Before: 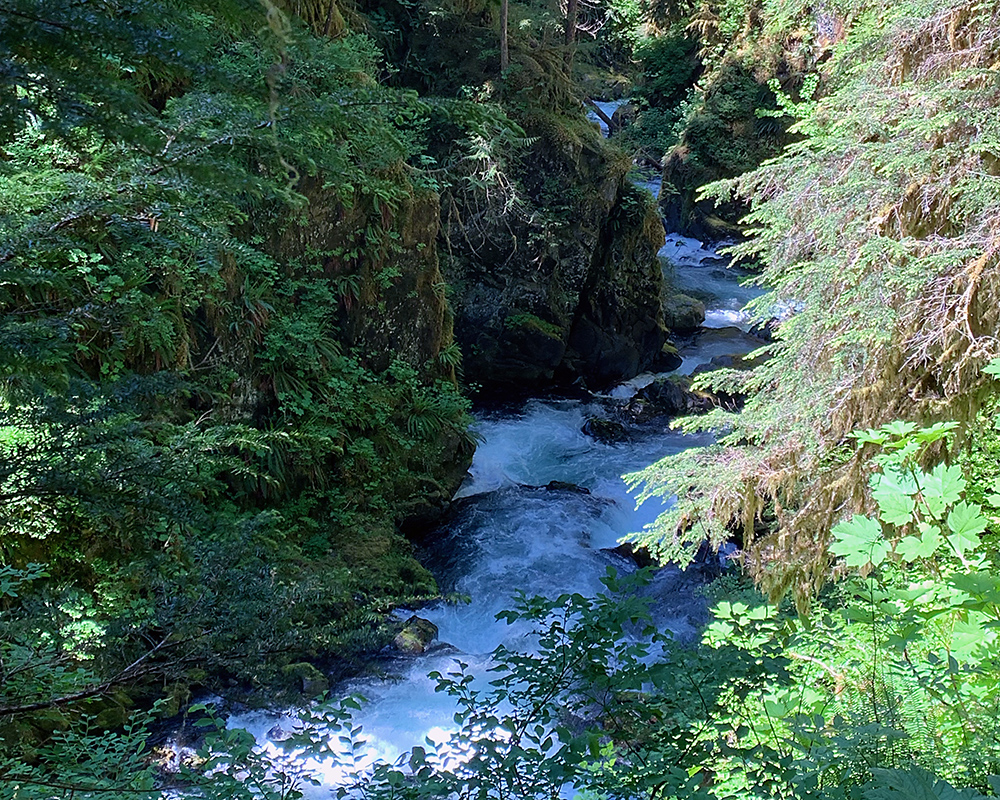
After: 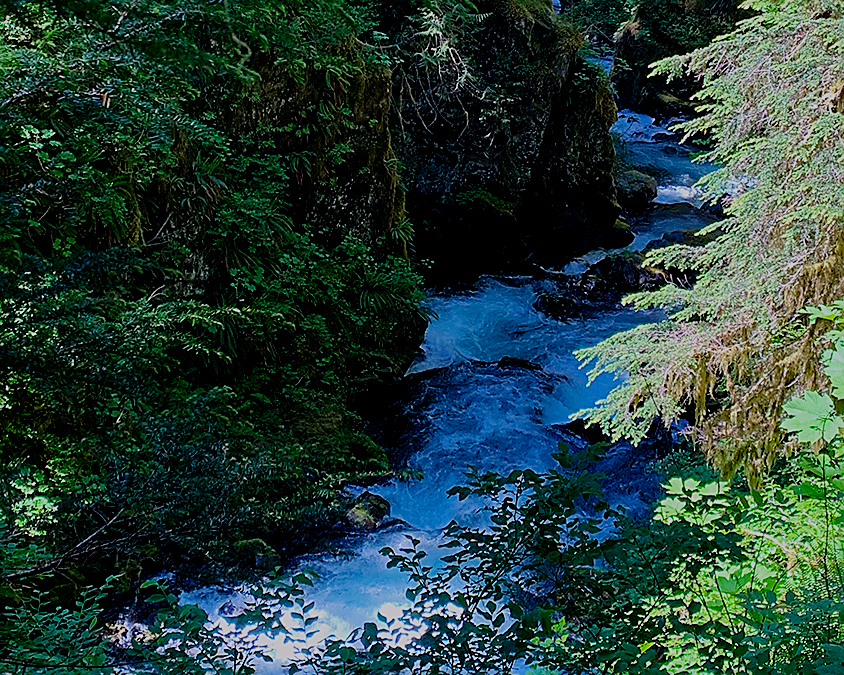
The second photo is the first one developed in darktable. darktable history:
crop and rotate: left 4.842%, top 15.51%, right 10.668%
filmic rgb: middle gray luminance 29%, black relative exposure -10.3 EV, white relative exposure 5.5 EV, threshold 6 EV, target black luminance 0%, hardness 3.95, latitude 2.04%, contrast 1.132, highlights saturation mix 5%, shadows ↔ highlights balance 15.11%, add noise in highlights 0, preserve chrominance no, color science v3 (2019), use custom middle-gray values true, iterations of high-quality reconstruction 0, contrast in highlights soft, enable highlight reconstruction true
sharpen: on, module defaults
color balance rgb: perceptual saturation grading › global saturation 20%, global vibrance 20%
